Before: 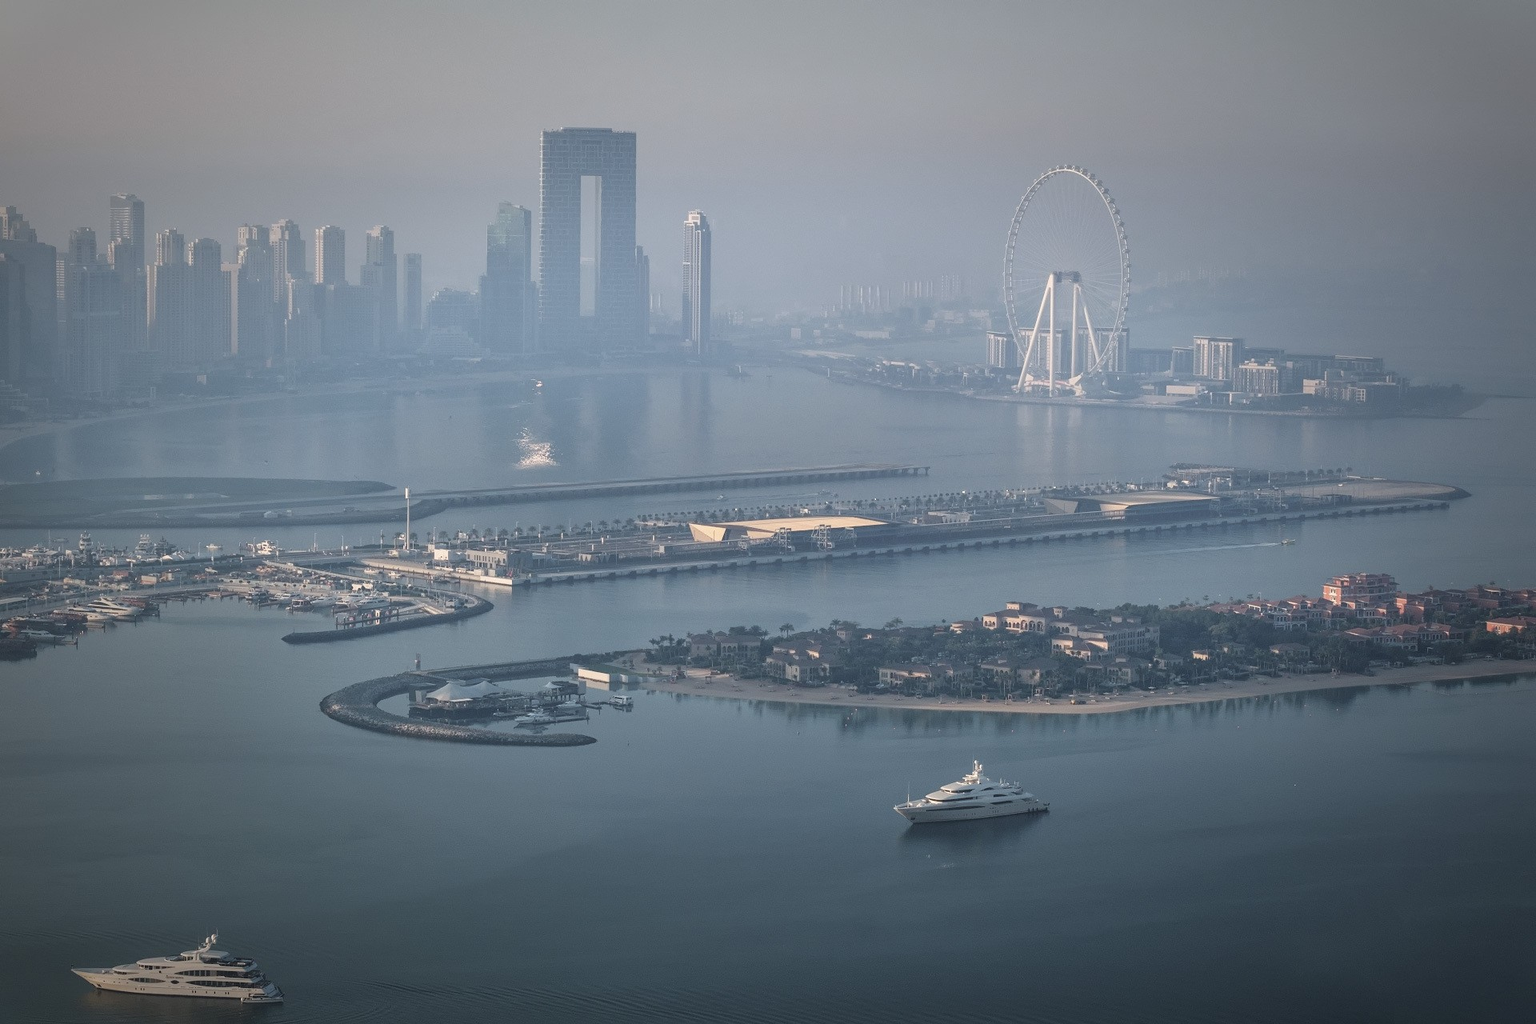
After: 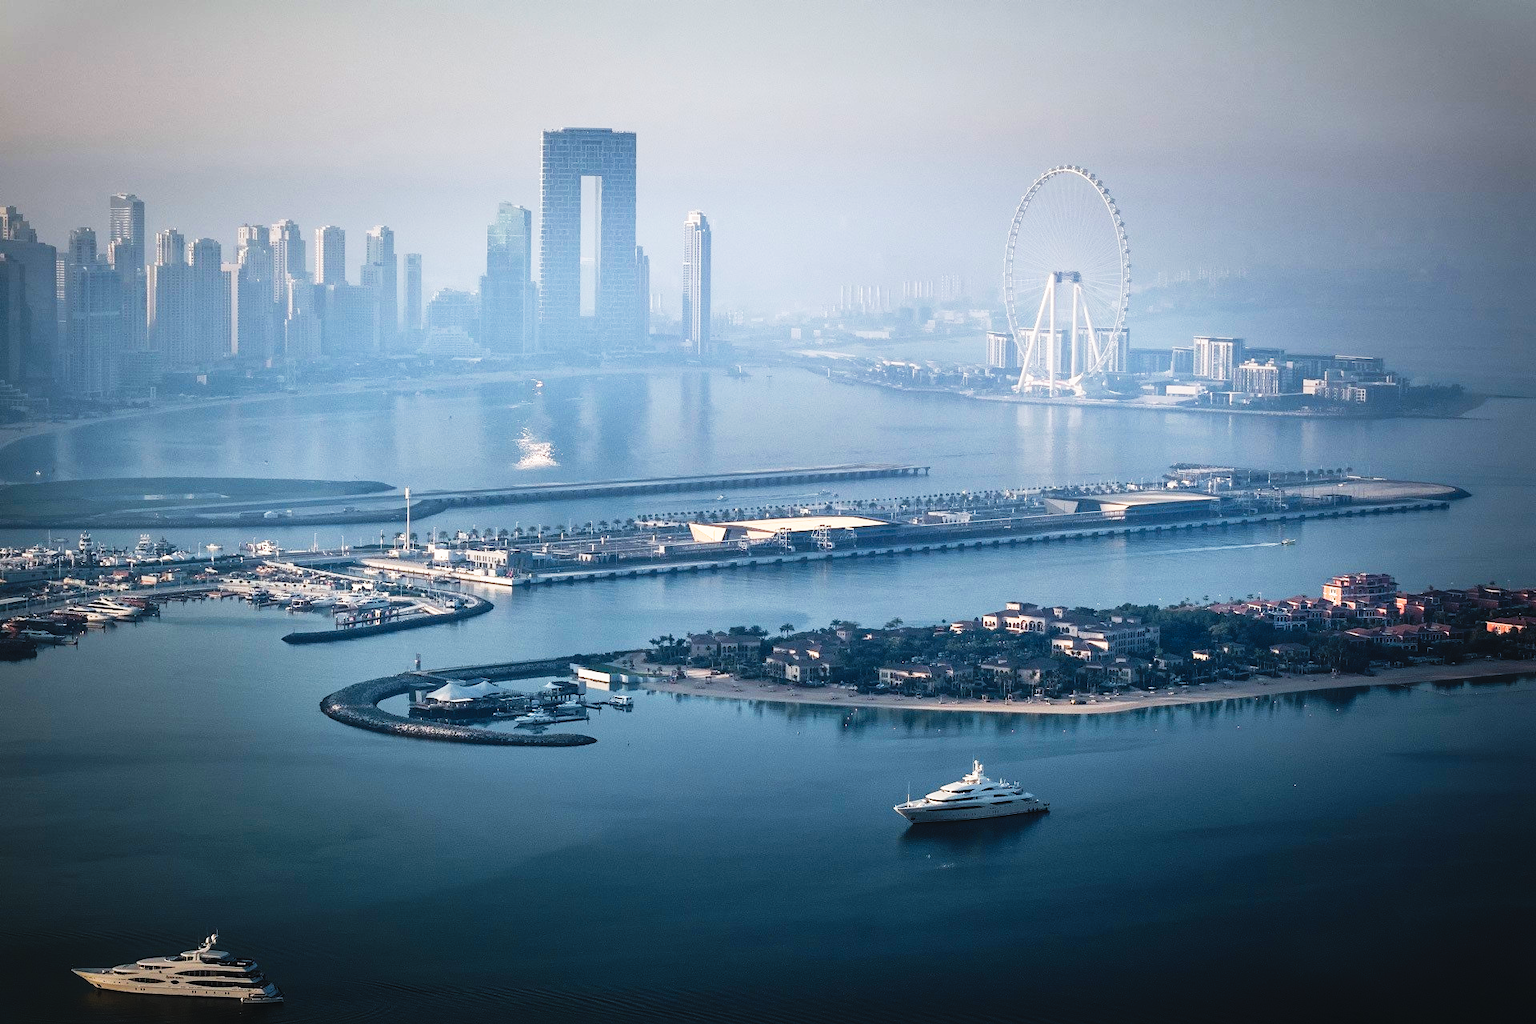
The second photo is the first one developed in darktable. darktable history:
tone curve: curves: ch0 [(0, 0) (0.003, 0.003) (0.011, 0.006) (0.025, 0.01) (0.044, 0.015) (0.069, 0.02) (0.1, 0.027) (0.136, 0.036) (0.177, 0.05) (0.224, 0.07) (0.277, 0.12) (0.335, 0.208) (0.399, 0.334) (0.468, 0.473) (0.543, 0.636) (0.623, 0.795) (0.709, 0.907) (0.801, 0.97) (0.898, 0.989) (1, 1)], preserve colors none
